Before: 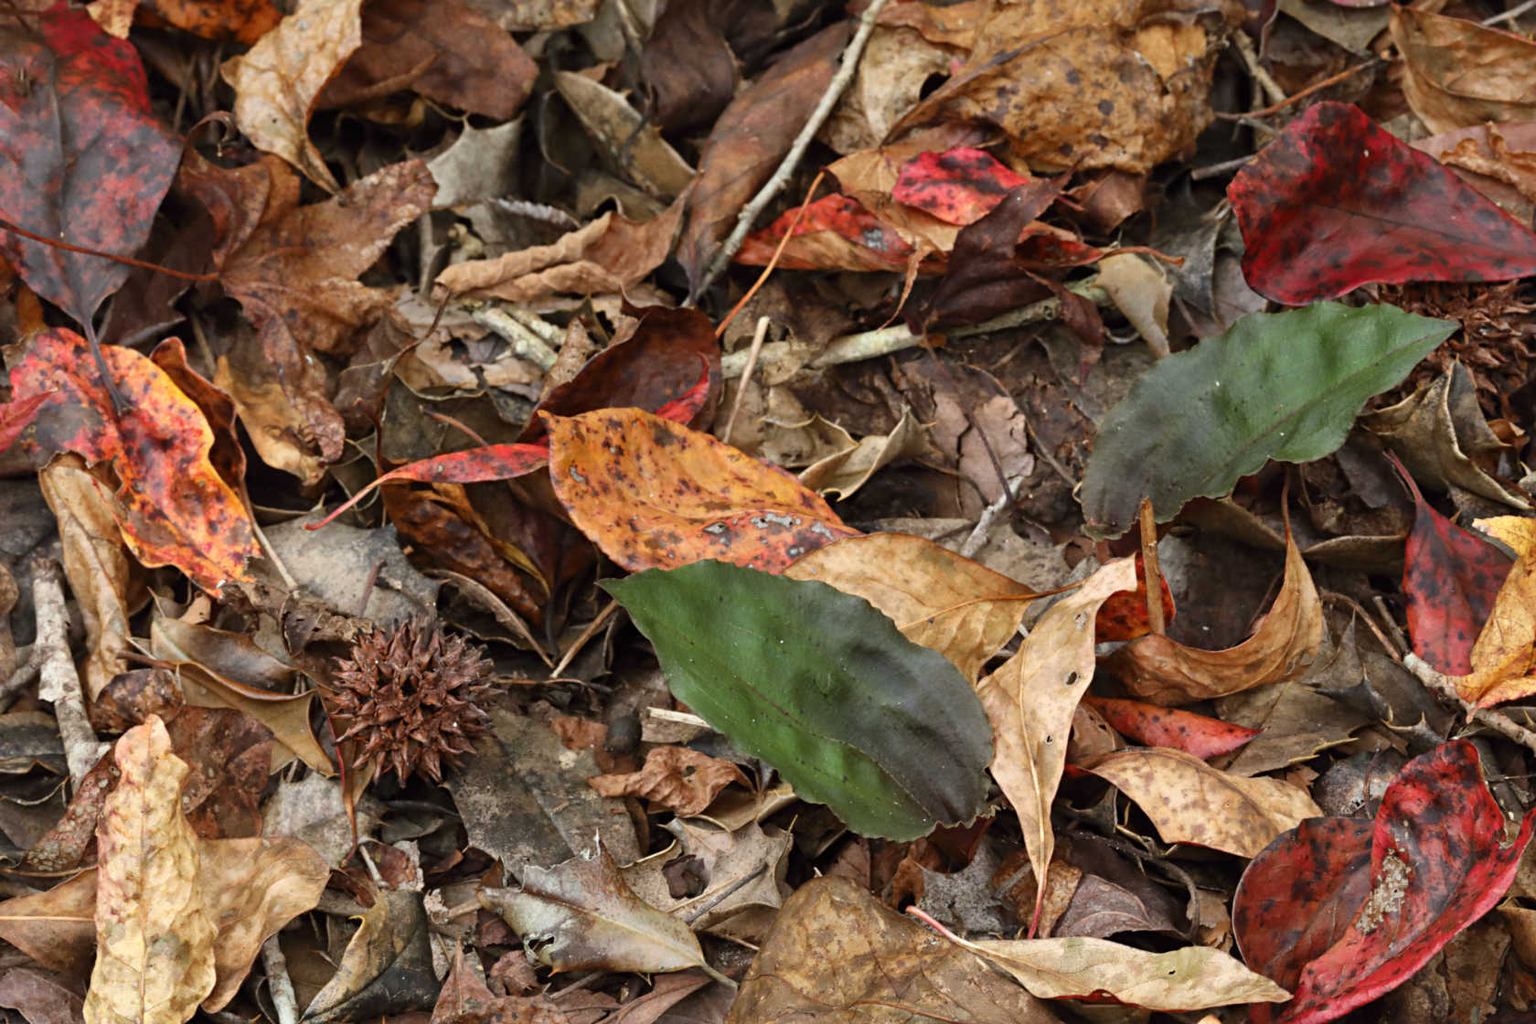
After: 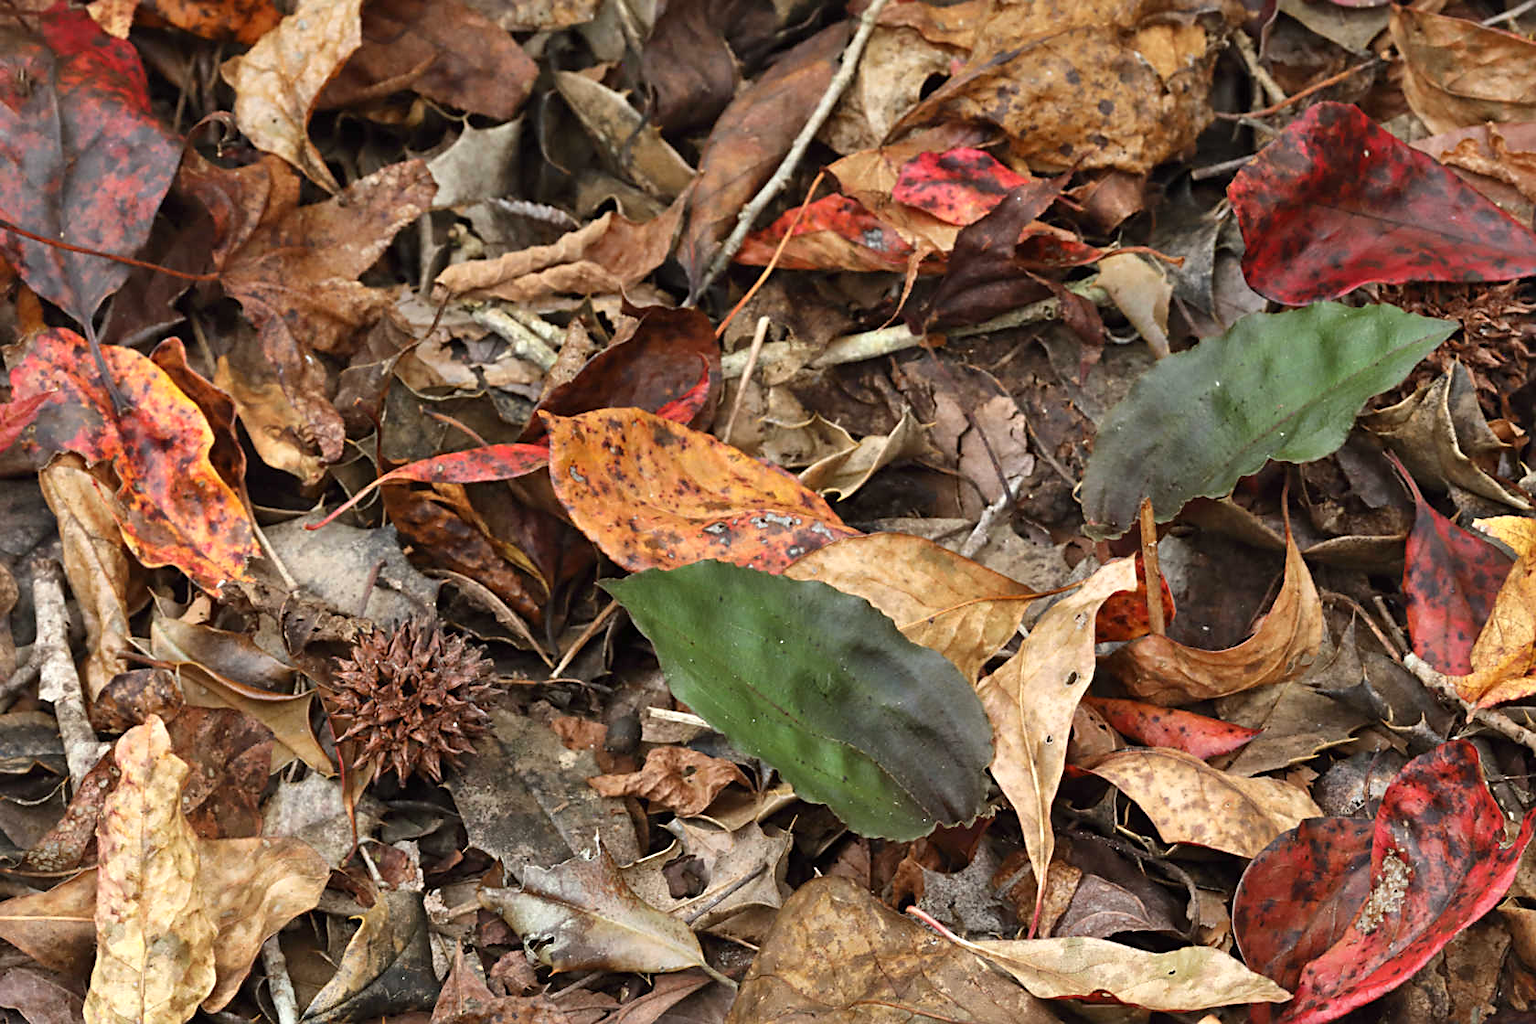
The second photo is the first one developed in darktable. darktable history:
sharpen: radius 1.909, amount 0.413, threshold 1.708
exposure: exposure 0.211 EV, compensate exposure bias true, compensate highlight preservation false
shadows and highlights: soften with gaussian
